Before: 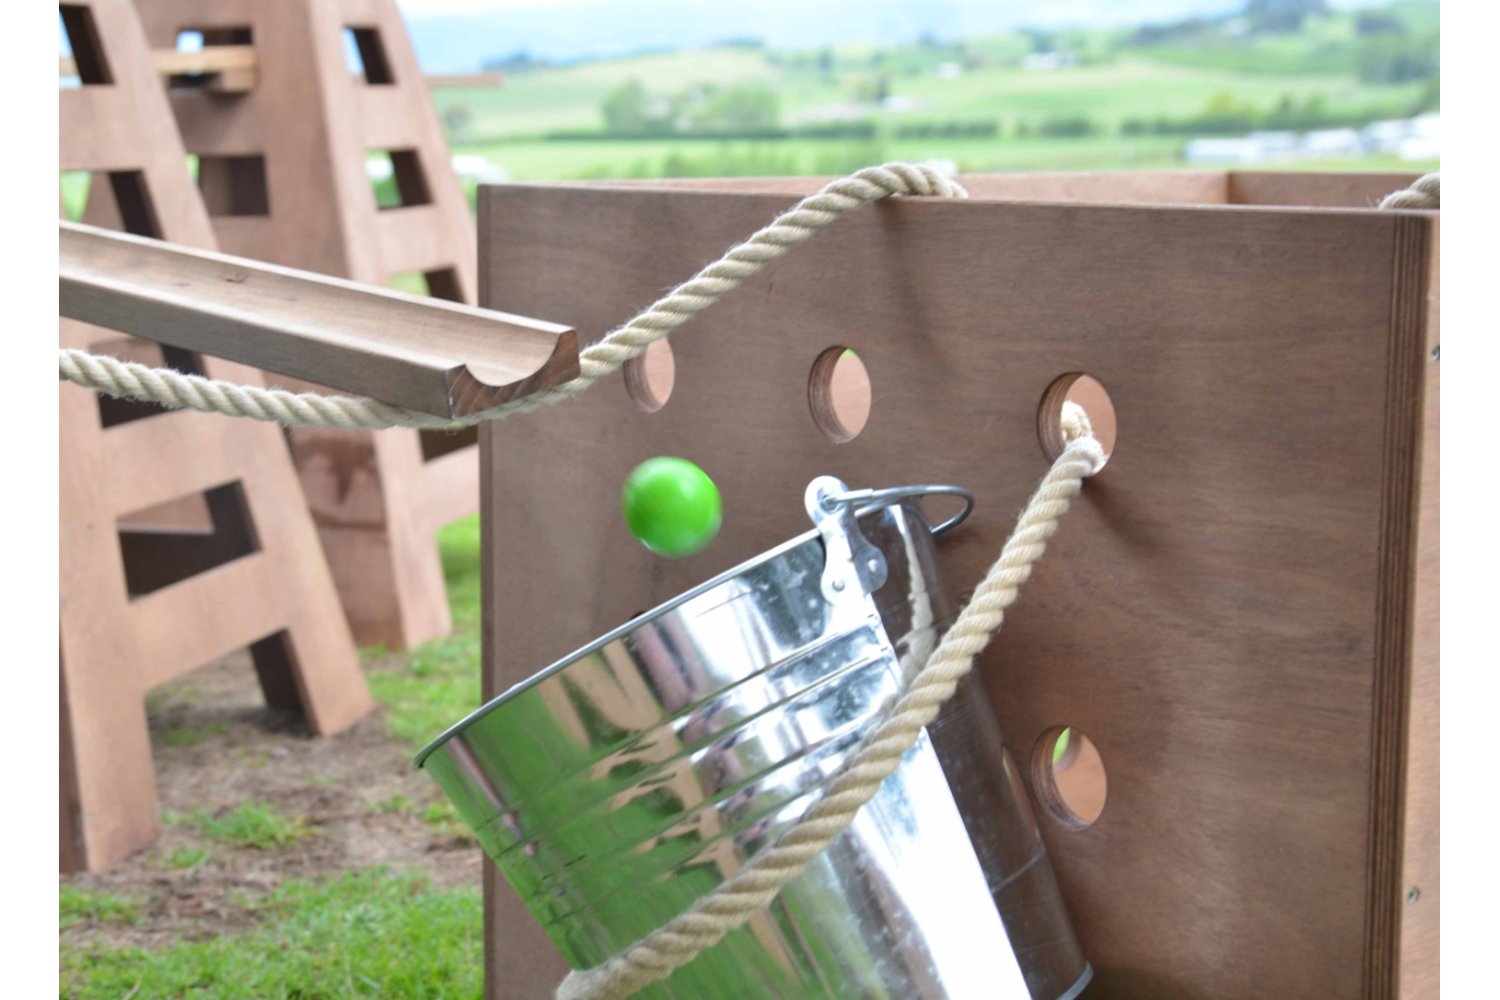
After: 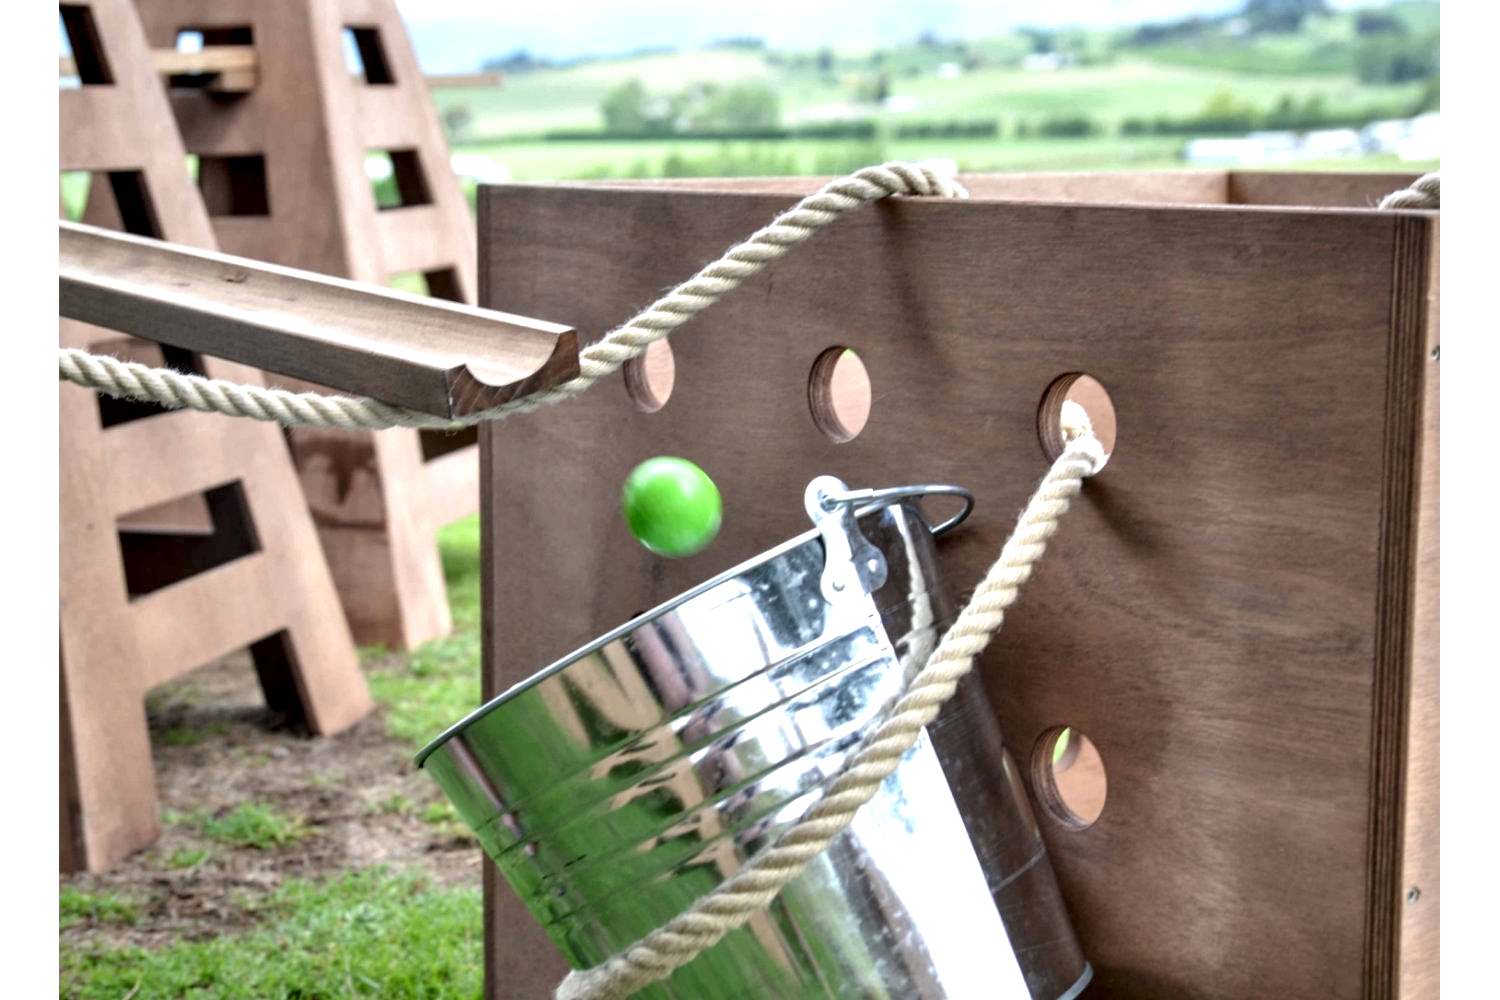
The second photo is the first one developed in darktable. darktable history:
local contrast: highlights 80%, shadows 58%, detail 175%, midtone range 0.604
